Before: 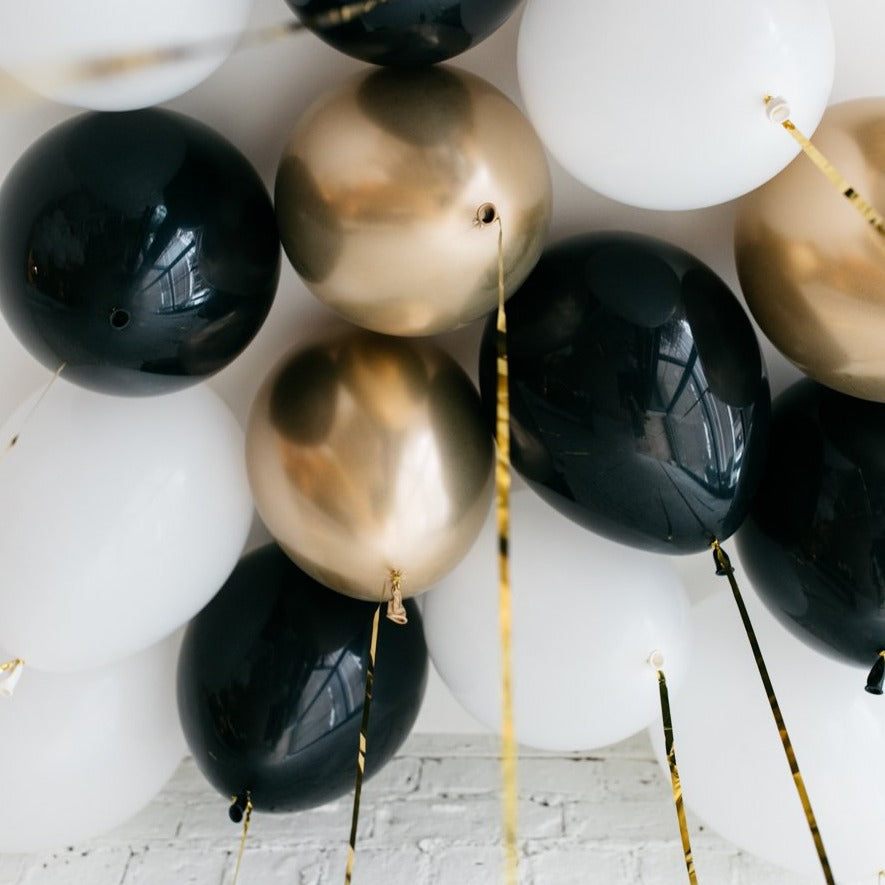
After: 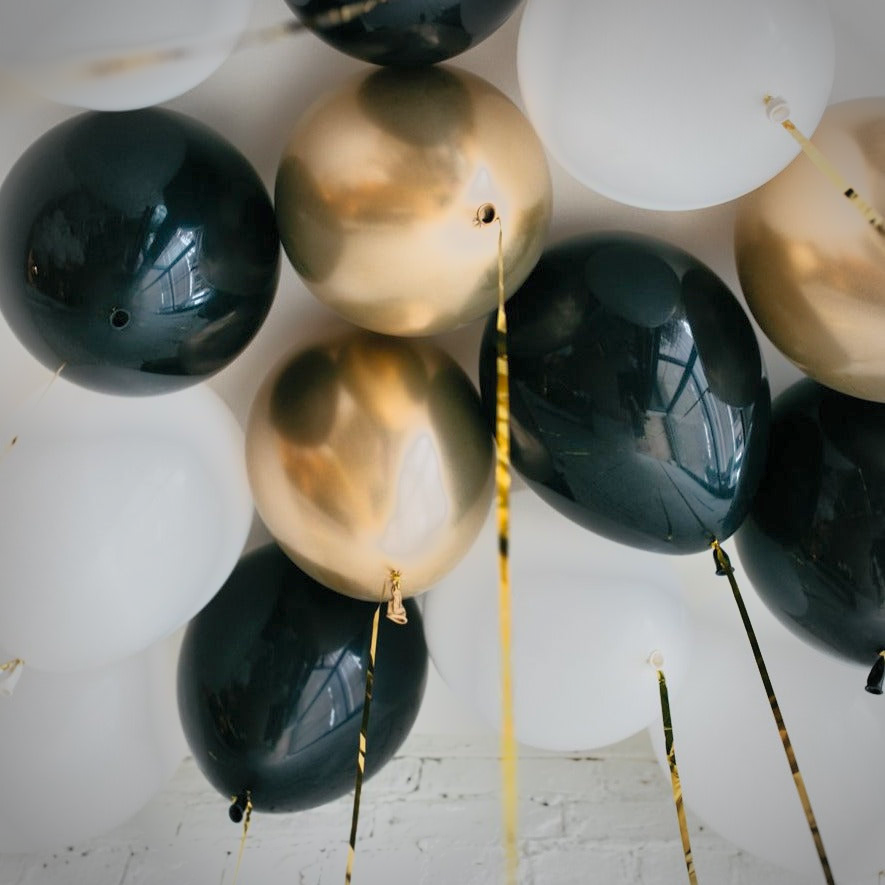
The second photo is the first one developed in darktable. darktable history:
contrast brightness saturation: brightness 0.09, saturation 0.19
tone equalizer: -7 EV -0.63 EV, -6 EV 1 EV, -5 EV -0.45 EV, -4 EV 0.43 EV, -3 EV 0.41 EV, -2 EV 0.15 EV, -1 EV -0.15 EV, +0 EV -0.39 EV, smoothing diameter 25%, edges refinement/feathering 10, preserve details guided filter
vignetting: on, module defaults
